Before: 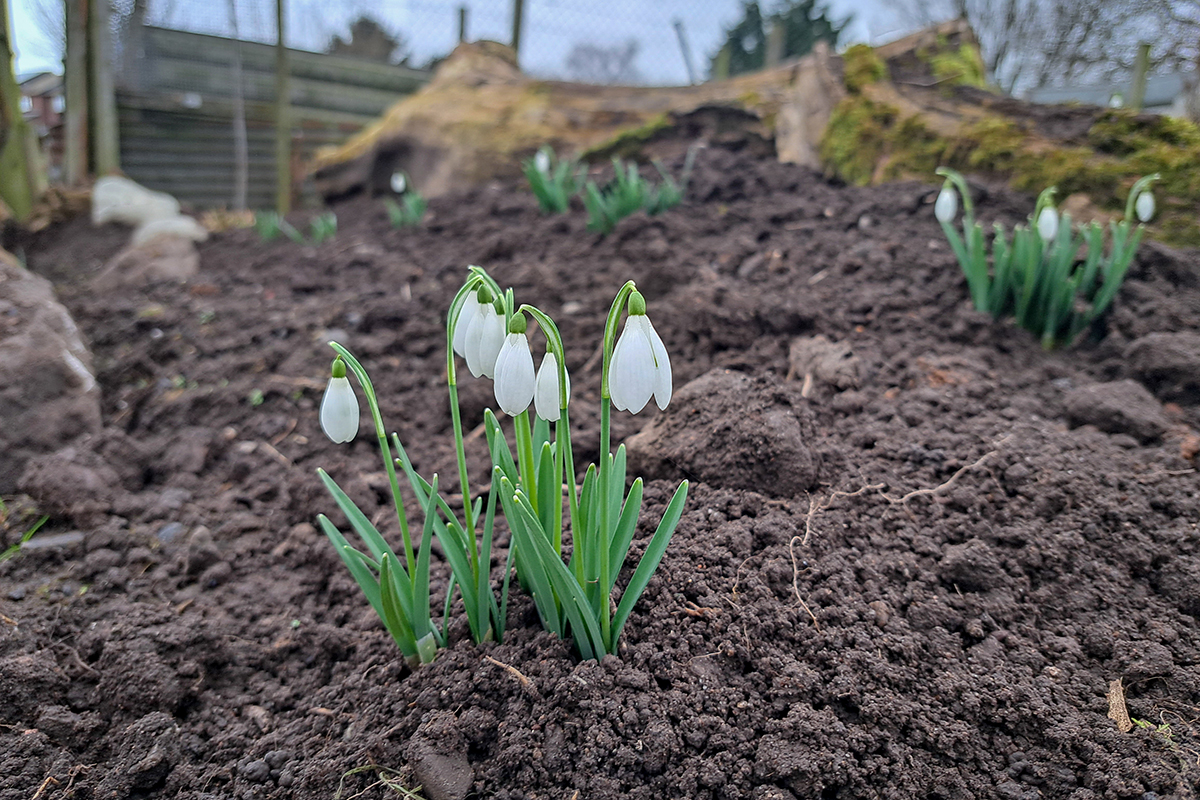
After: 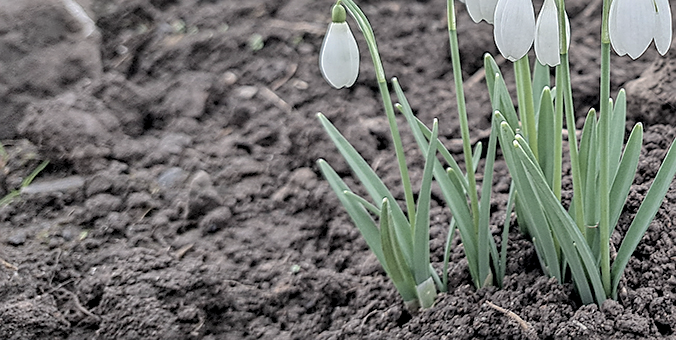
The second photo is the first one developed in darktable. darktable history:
local contrast: on, module defaults
crop: top 44.483%, right 43.593%, bottom 12.892%
contrast brightness saturation: brightness 0.18, saturation -0.5
sharpen: on, module defaults
shadows and highlights: shadows -20, white point adjustment -2, highlights -35
